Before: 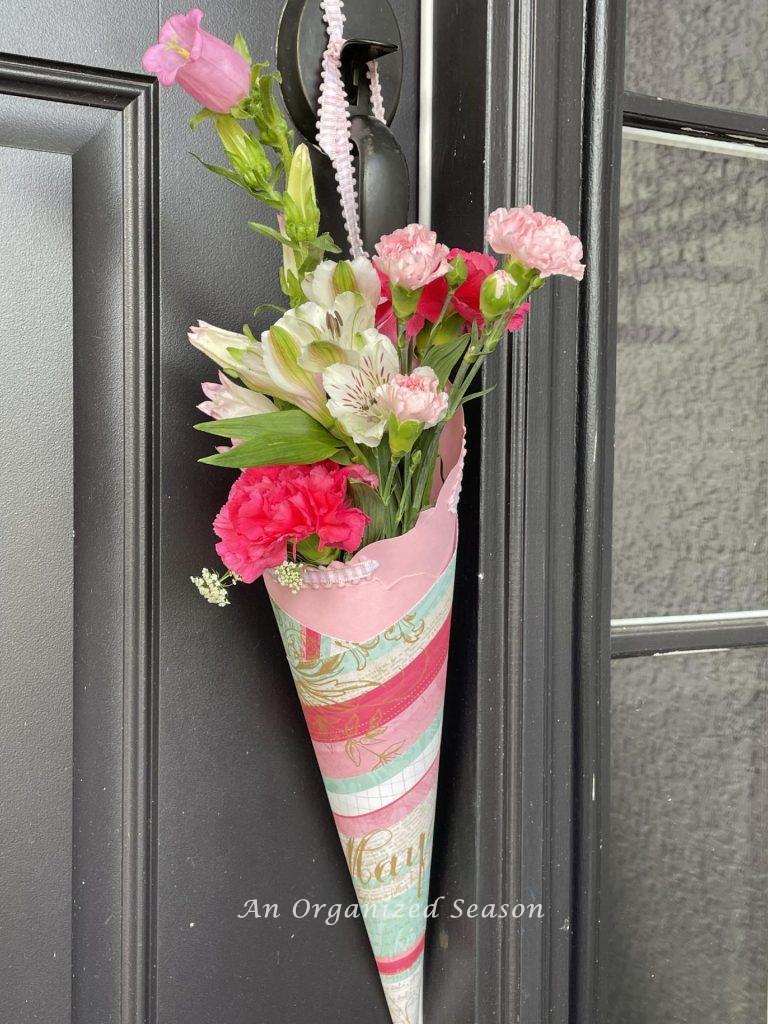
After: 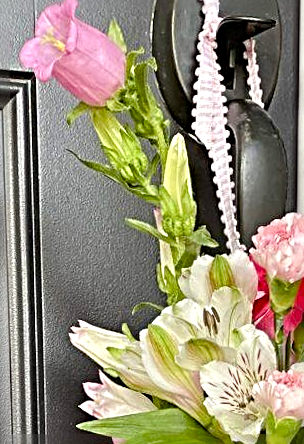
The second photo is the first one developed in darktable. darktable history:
sharpen: radius 3.69, amount 0.928
rotate and perspective: rotation 0.062°, lens shift (vertical) 0.115, lens shift (horizontal) -0.133, crop left 0.047, crop right 0.94, crop top 0.061, crop bottom 0.94
color balance rgb: linear chroma grading › shadows 32%, linear chroma grading › global chroma -2%, linear chroma grading › mid-tones 4%, perceptual saturation grading › global saturation -2%, perceptual saturation grading › highlights -8%, perceptual saturation grading › mid-tones 8%, perceptual saturation grading › shadows 4%, perceptual brilliance grading › highlights 8%, perceptual brilliance grading › mid-tones 4%, perceptual brilliance grading › shadows 2%, global vibrance 16%, saturation formula JzAzBz (2021)
crop and rotate: left 10.817%, top 0.062%, right 47.194%, bottom 53.626%
